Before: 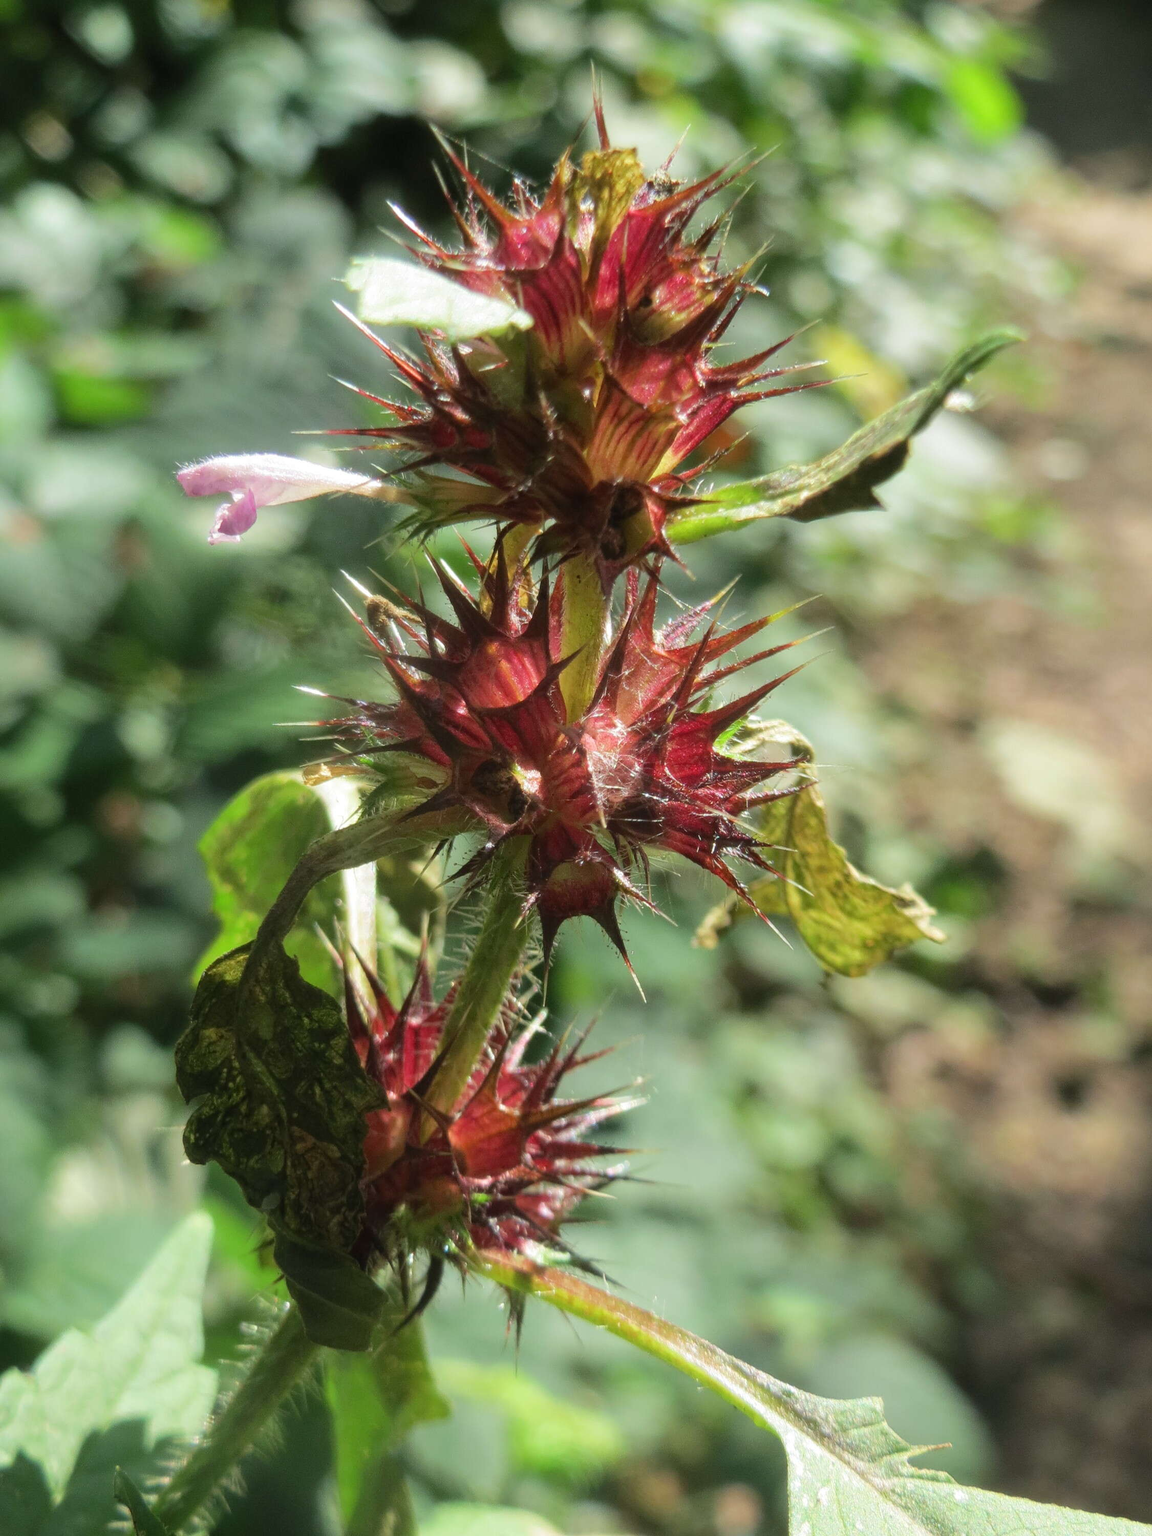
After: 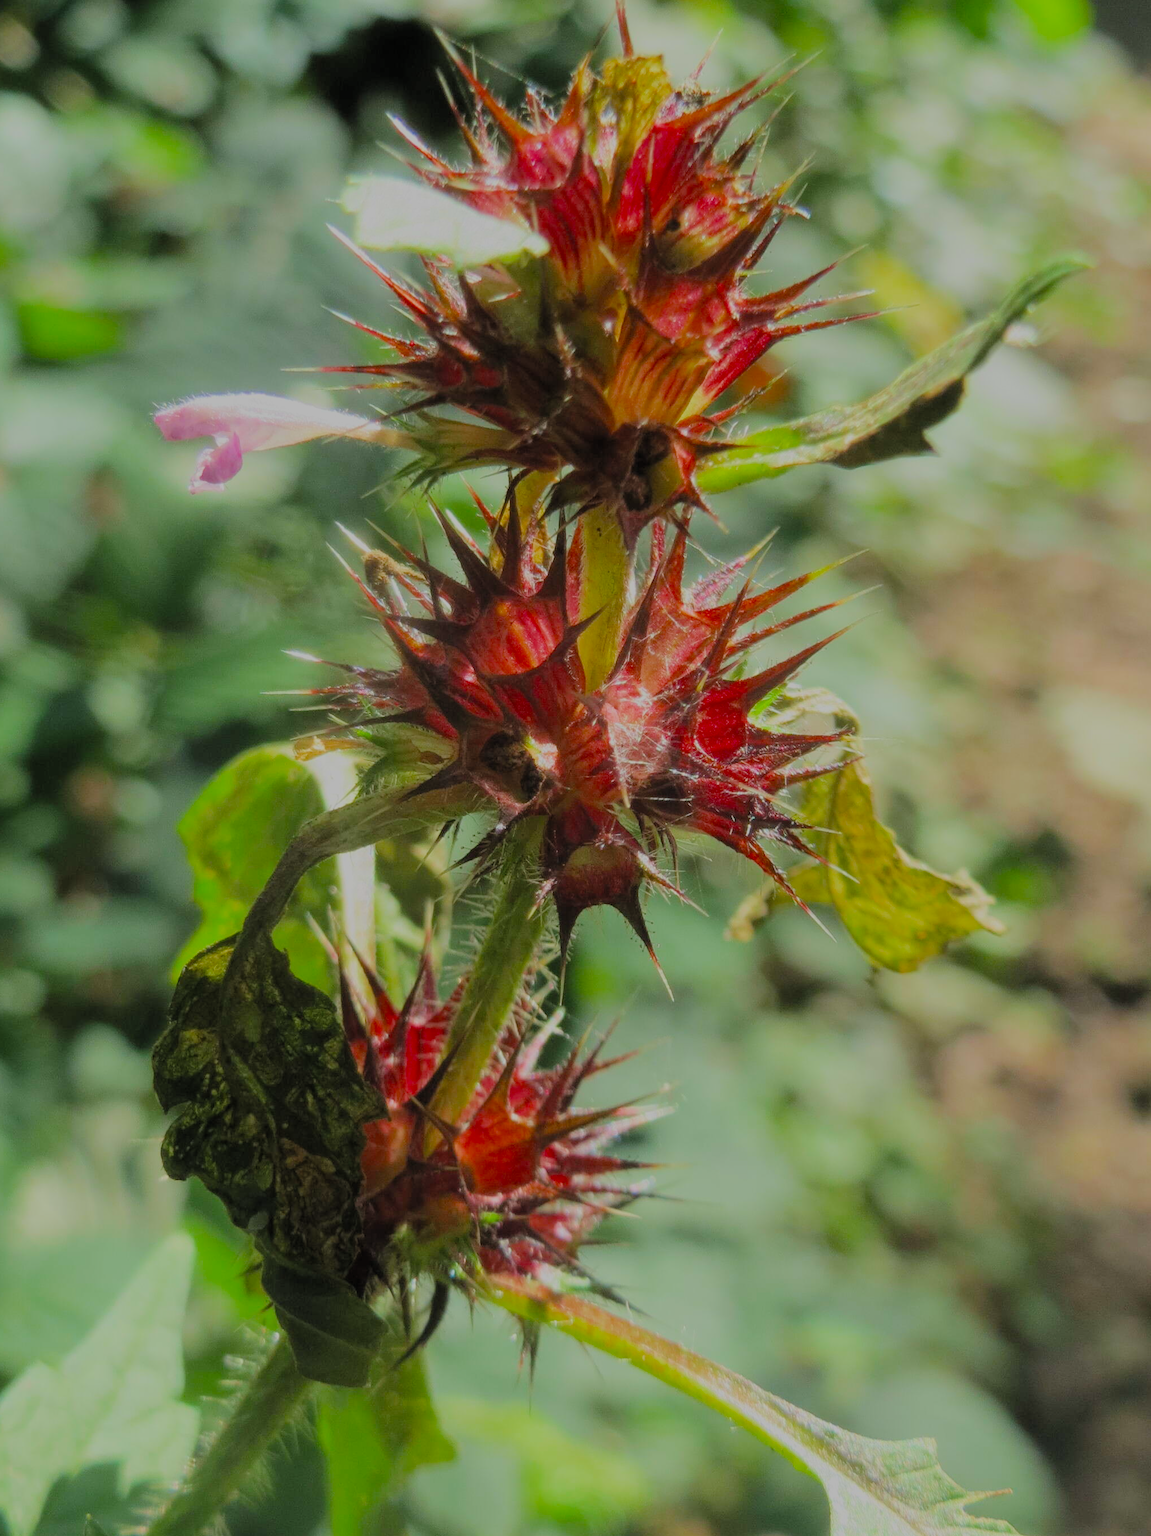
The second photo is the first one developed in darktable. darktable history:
crop: left 3.305%, top 6.436%, right 6.389%, bottom 3.258%
contrast brightness saturation: saturation -0.05
filmic rgb: white relative exposure 8 EV, threshold 3 EV, hardness 2.44, latitude 10.07%, contrast 0.72, highlights saturation mix 10%, shadows ↔ highlights balance 1.38%, color science v4 (2020), enable highlight reconstruction true
